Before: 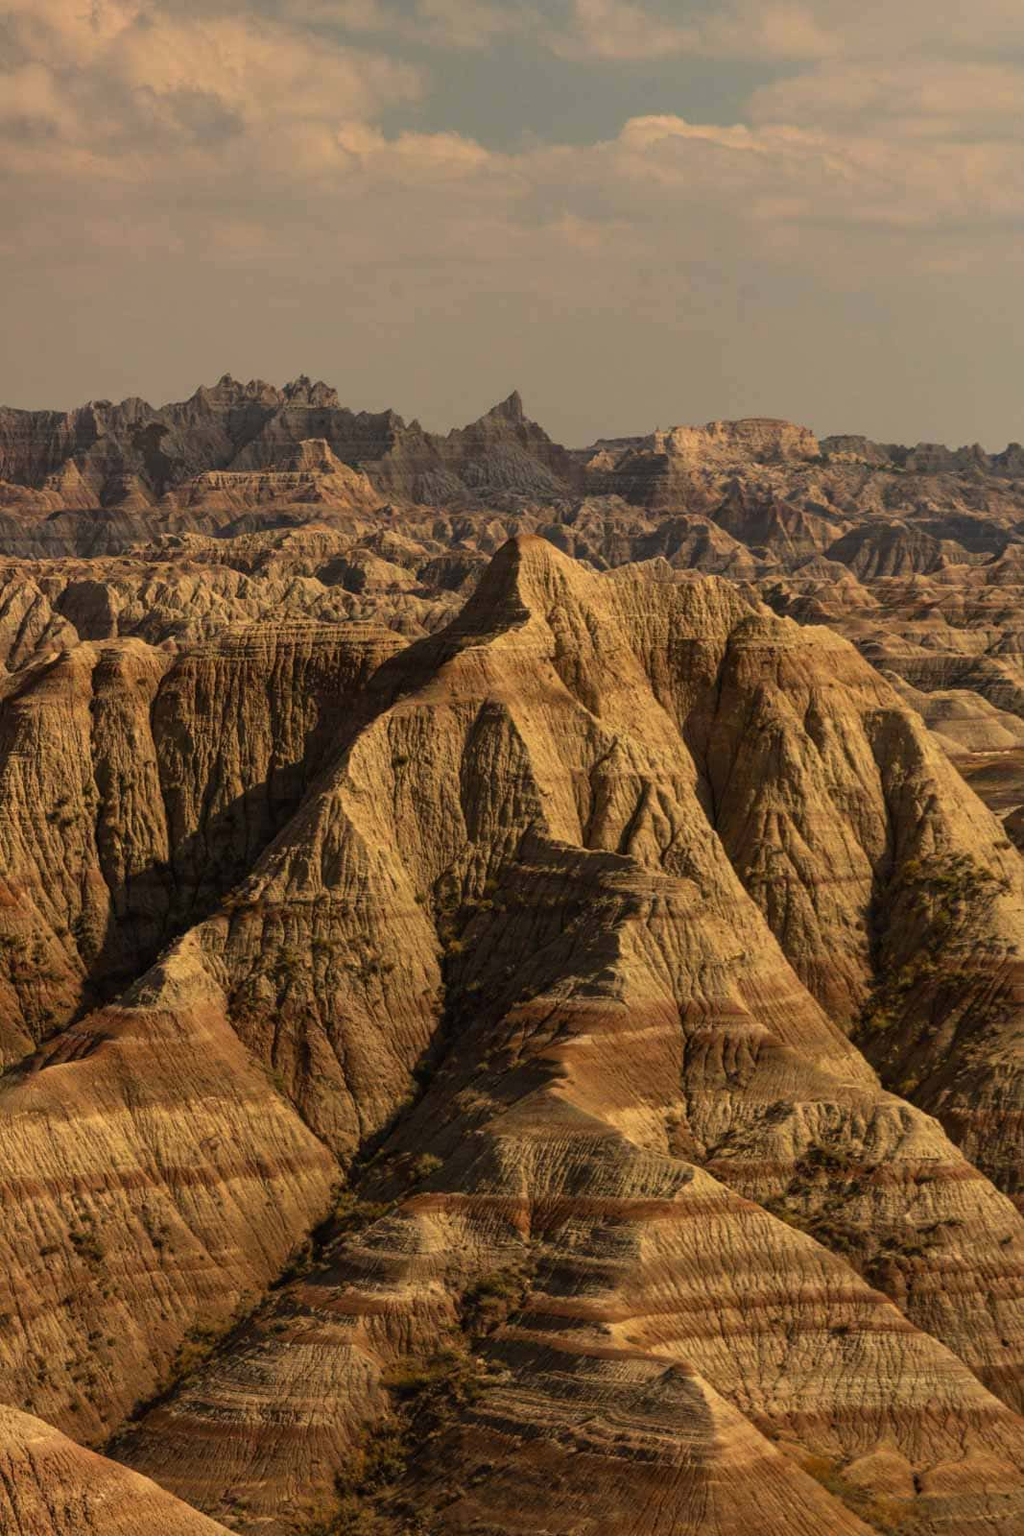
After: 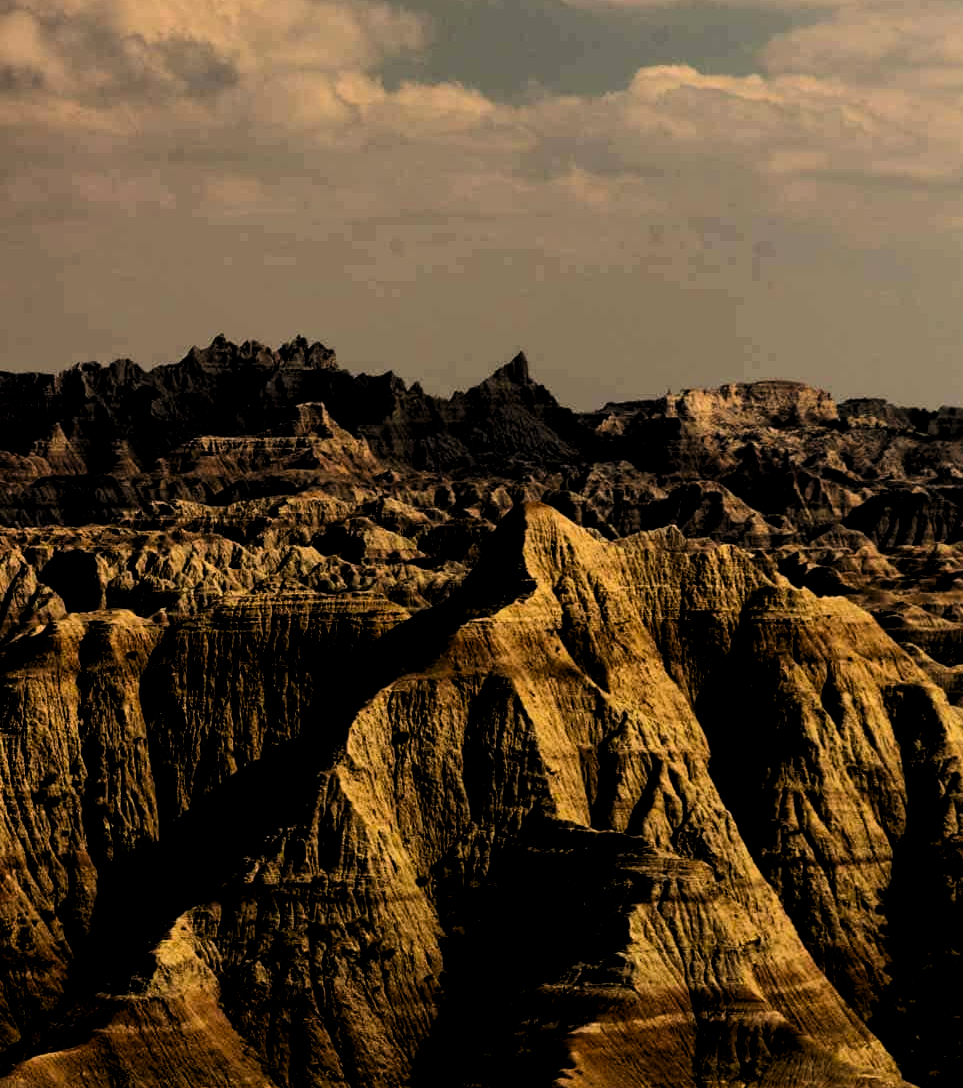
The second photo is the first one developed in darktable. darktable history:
levels: levels [0.116, 0.574, 1]
crop: left 1.509%, top 3.452%, right 7.696%, bottom 28.452%
color balance: output saturation 110%
filmic rgb: black relative exposure -3.92 EV, white relative exposure 3.14 EV, hardness 2.87
contrast brightness saturation: contrast 0.32, brightness -0.08, saturation 0.17
